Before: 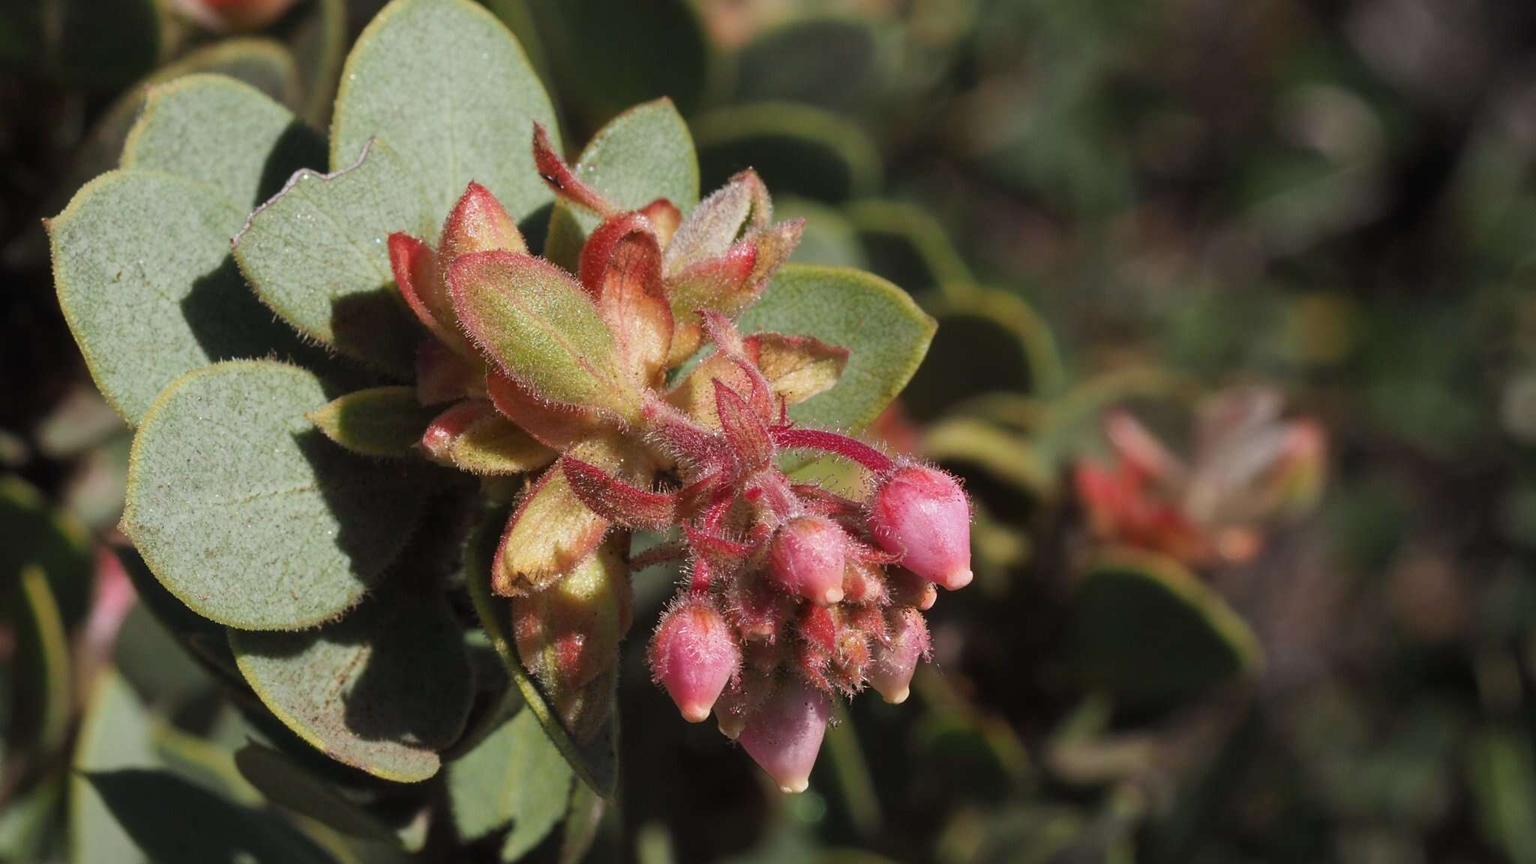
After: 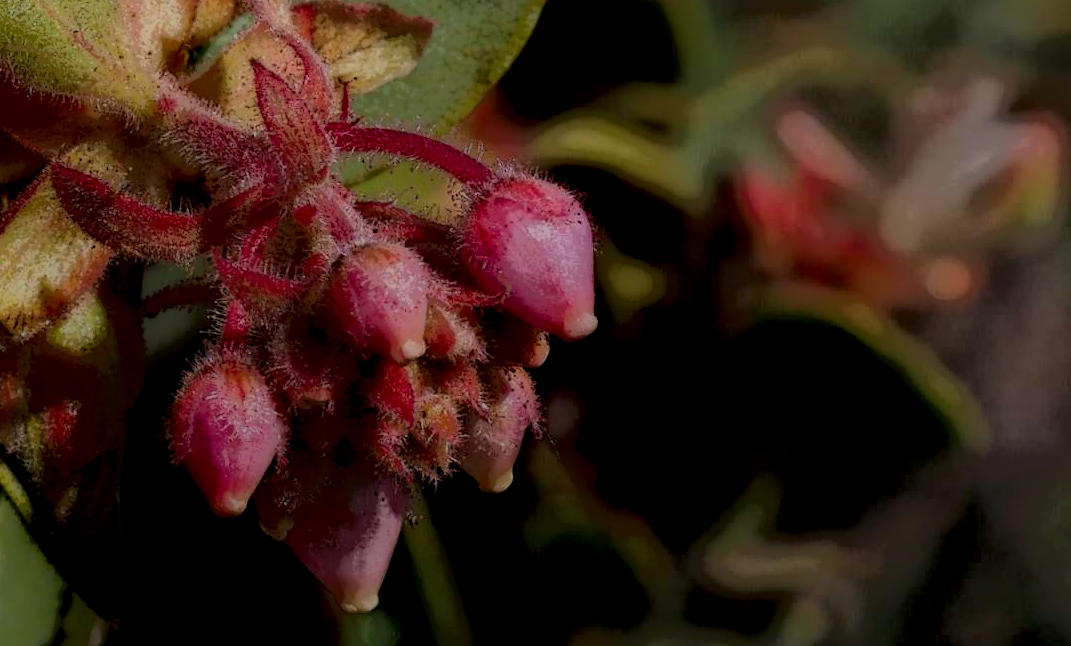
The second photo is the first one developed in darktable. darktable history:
crop: left 34.133%, top 38.686%, right 13.549%, bottom 5.237%
local contrast: highlights 1%, shadows 217%, detail 164%, midtone range 0.005
